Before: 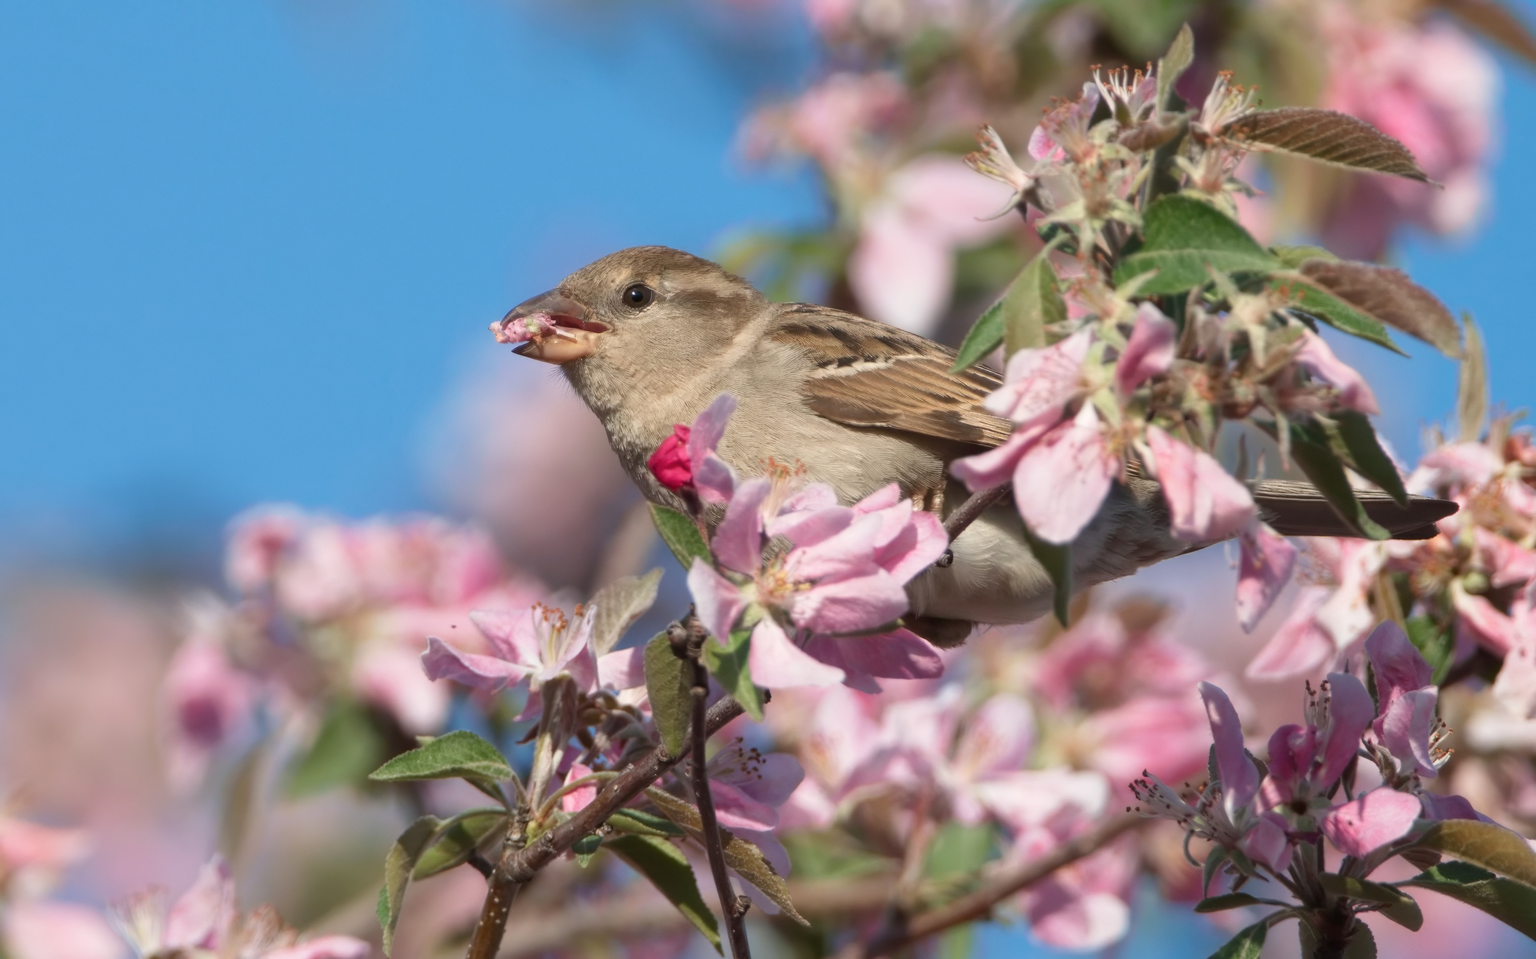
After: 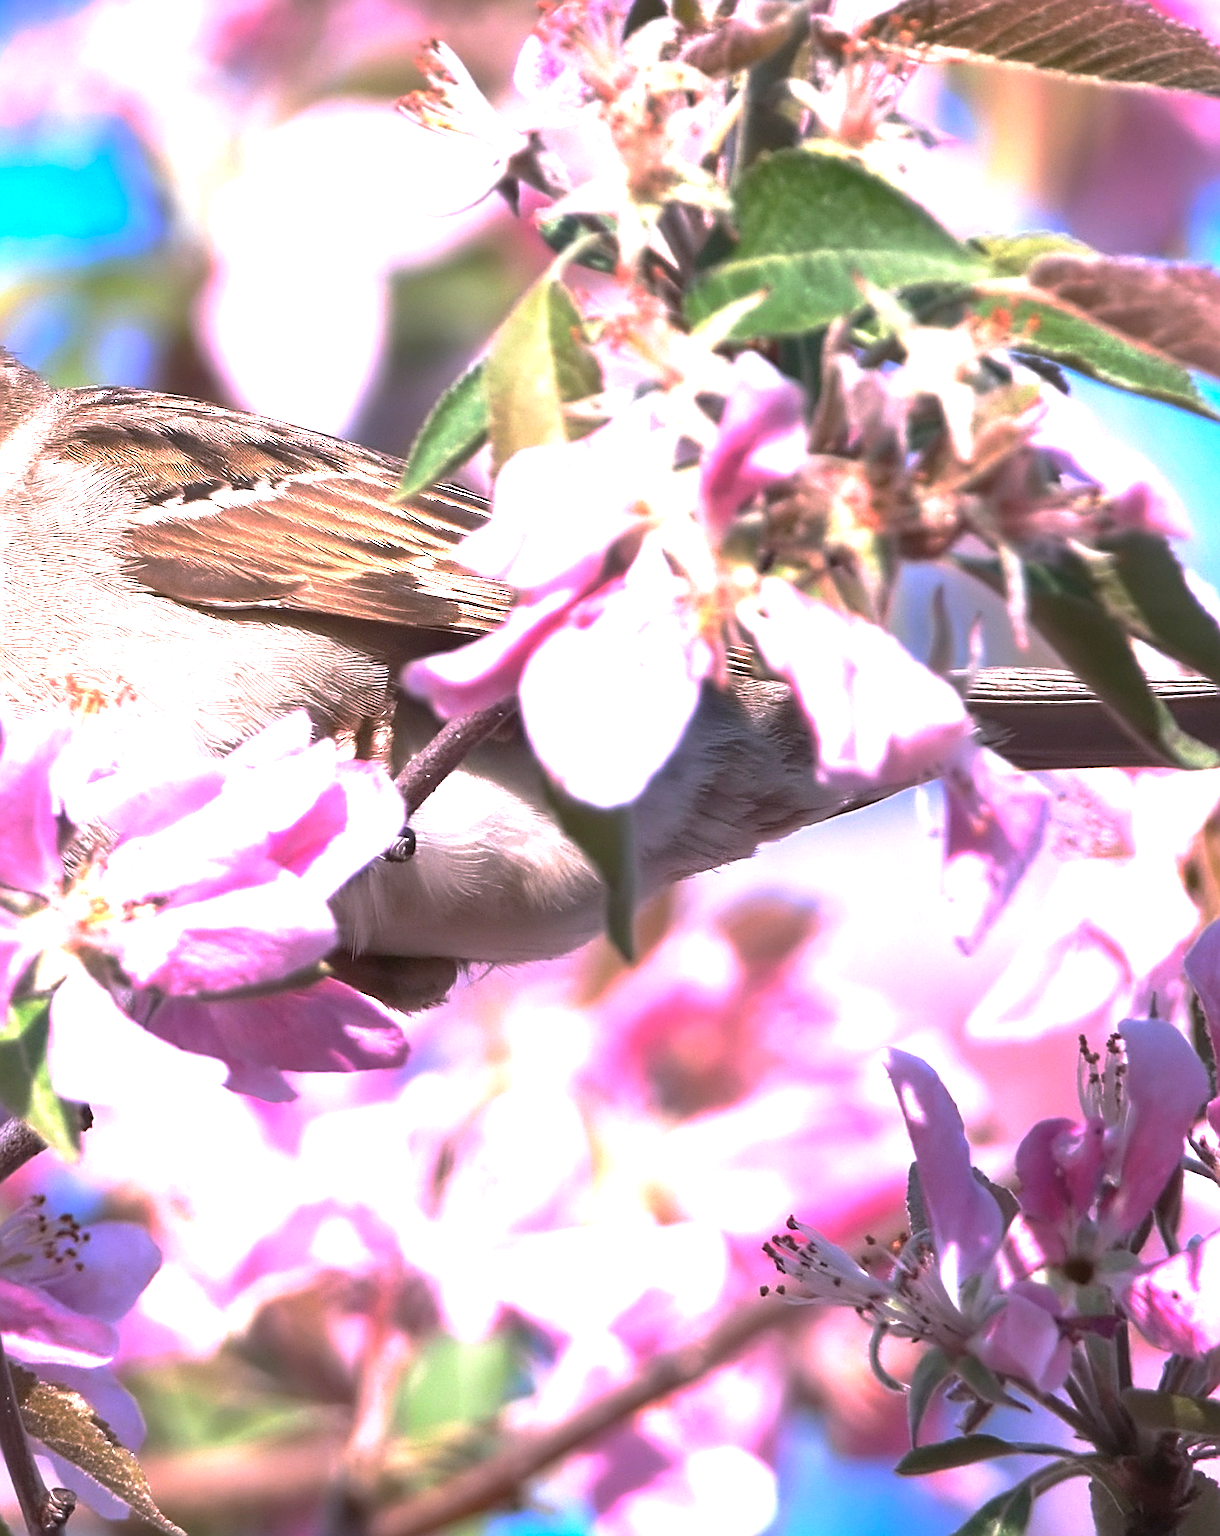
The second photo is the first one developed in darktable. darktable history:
base curve: curves: ch0 [(0, 0) (0.595, 0.418) (1, 1)], preserve colors none
rotate and perspective: rotation -3°, crop left 0.031, crop right 0.968, crop top 0.07, crop bottom 0.93
crop: left 47.628%, top 6.643%, right 7.874%
exposure: black level correction 0, exposure 1.5 EV, compensate exposure bias true, compensate highlight preservation false
sharpen: amount 1
white balance: red 1.042, blue 1.17
